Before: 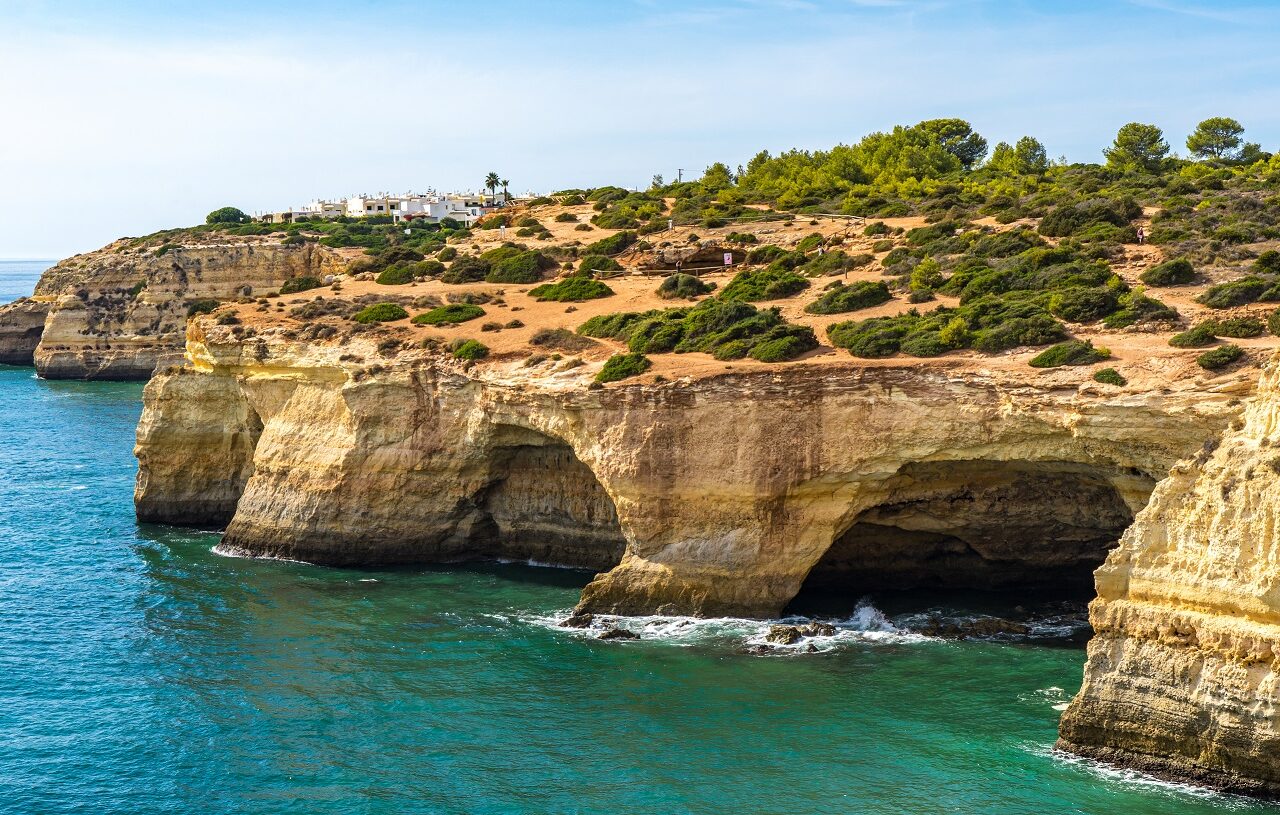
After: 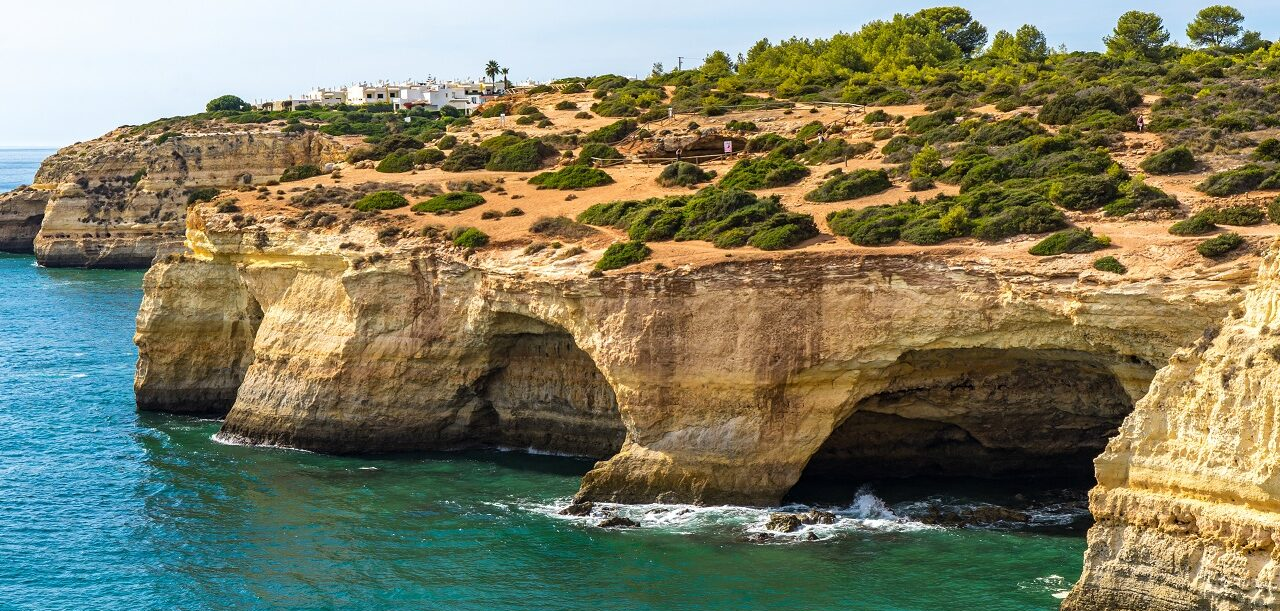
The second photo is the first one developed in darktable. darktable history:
crop: top 13.819%, bottom 11.169%
exposure: compensate highlight preservation false
